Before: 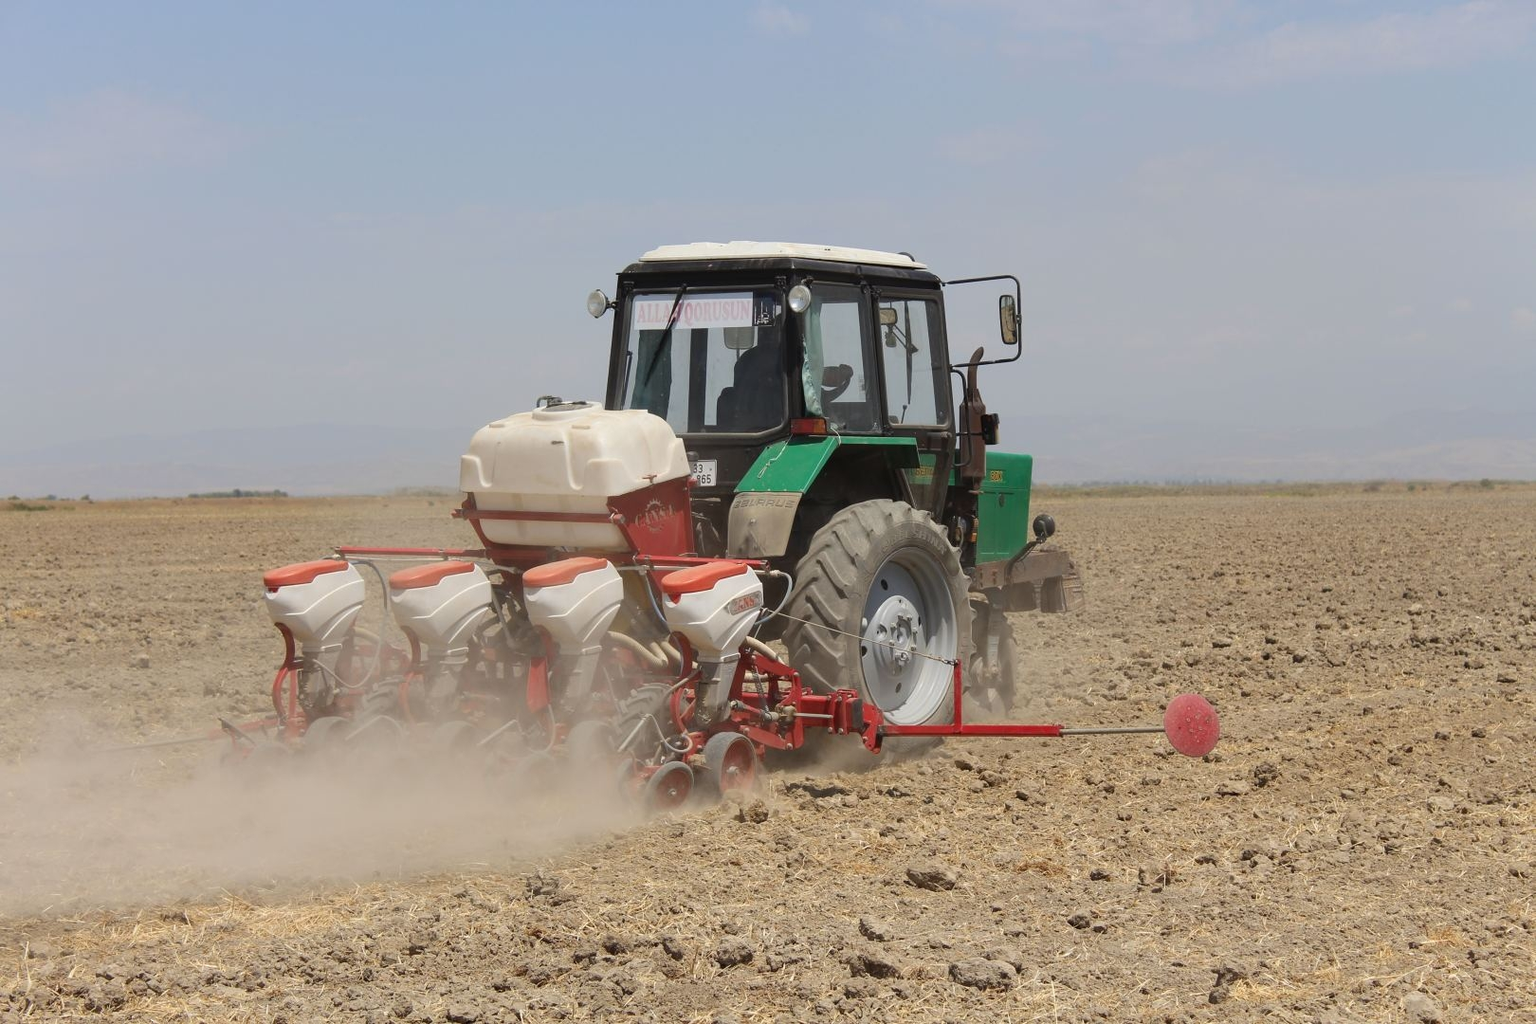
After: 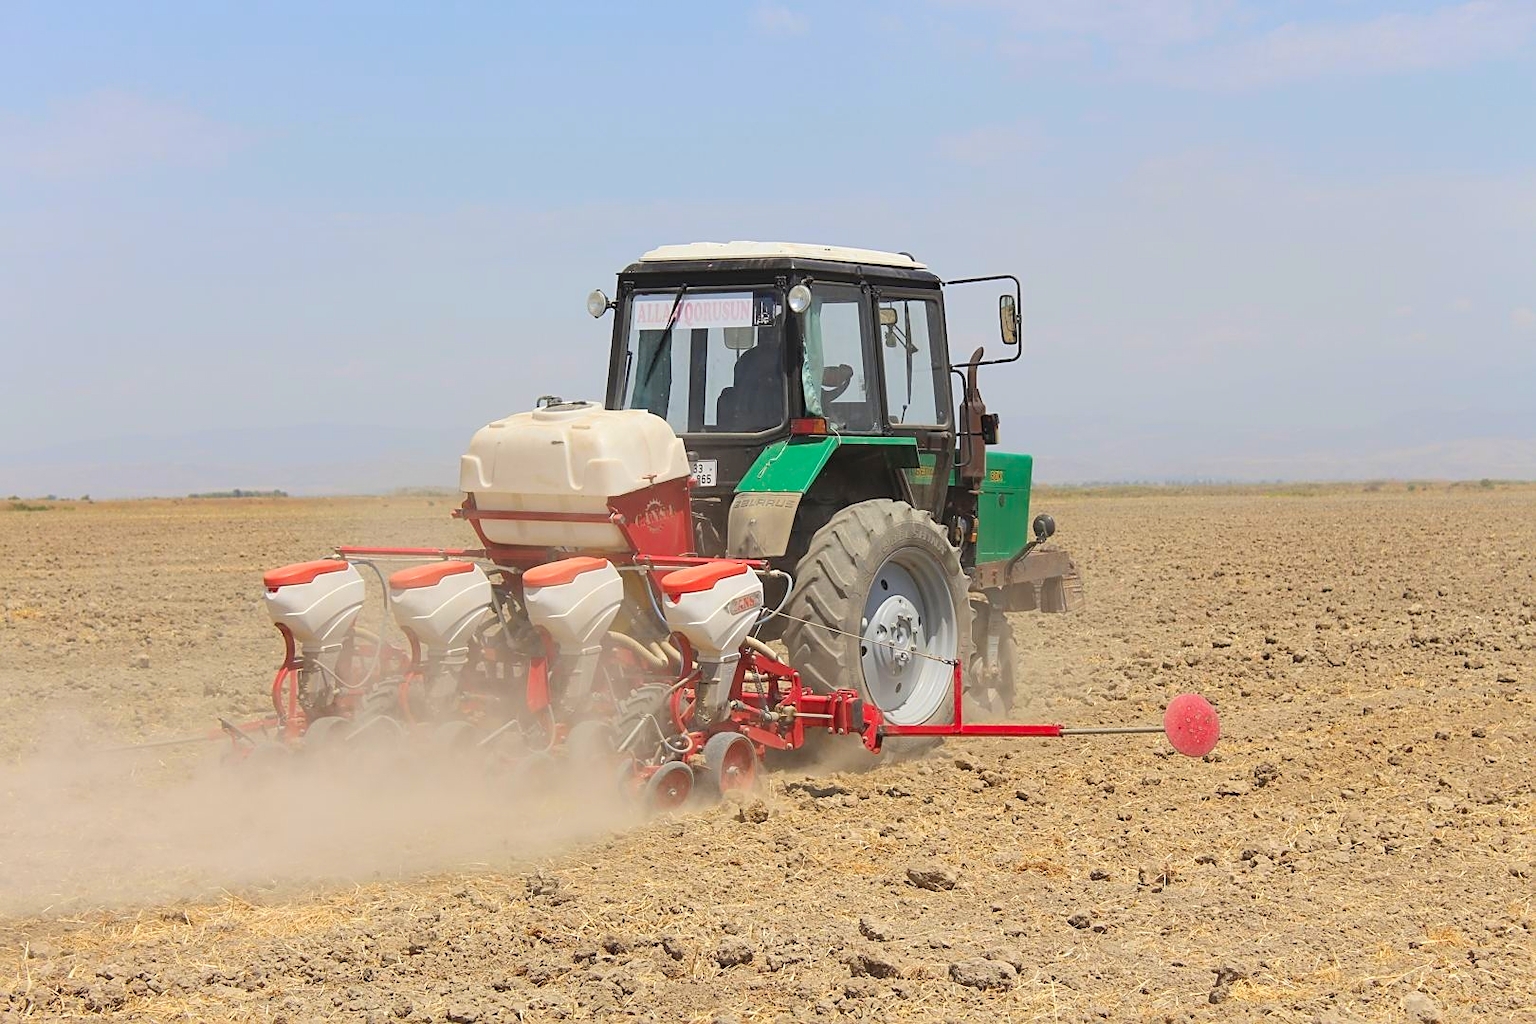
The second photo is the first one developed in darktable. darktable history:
sharpen: on, module defaults
contrast brightness saturation: contrast 0.065, brightness 0.178, saturation 0.404
